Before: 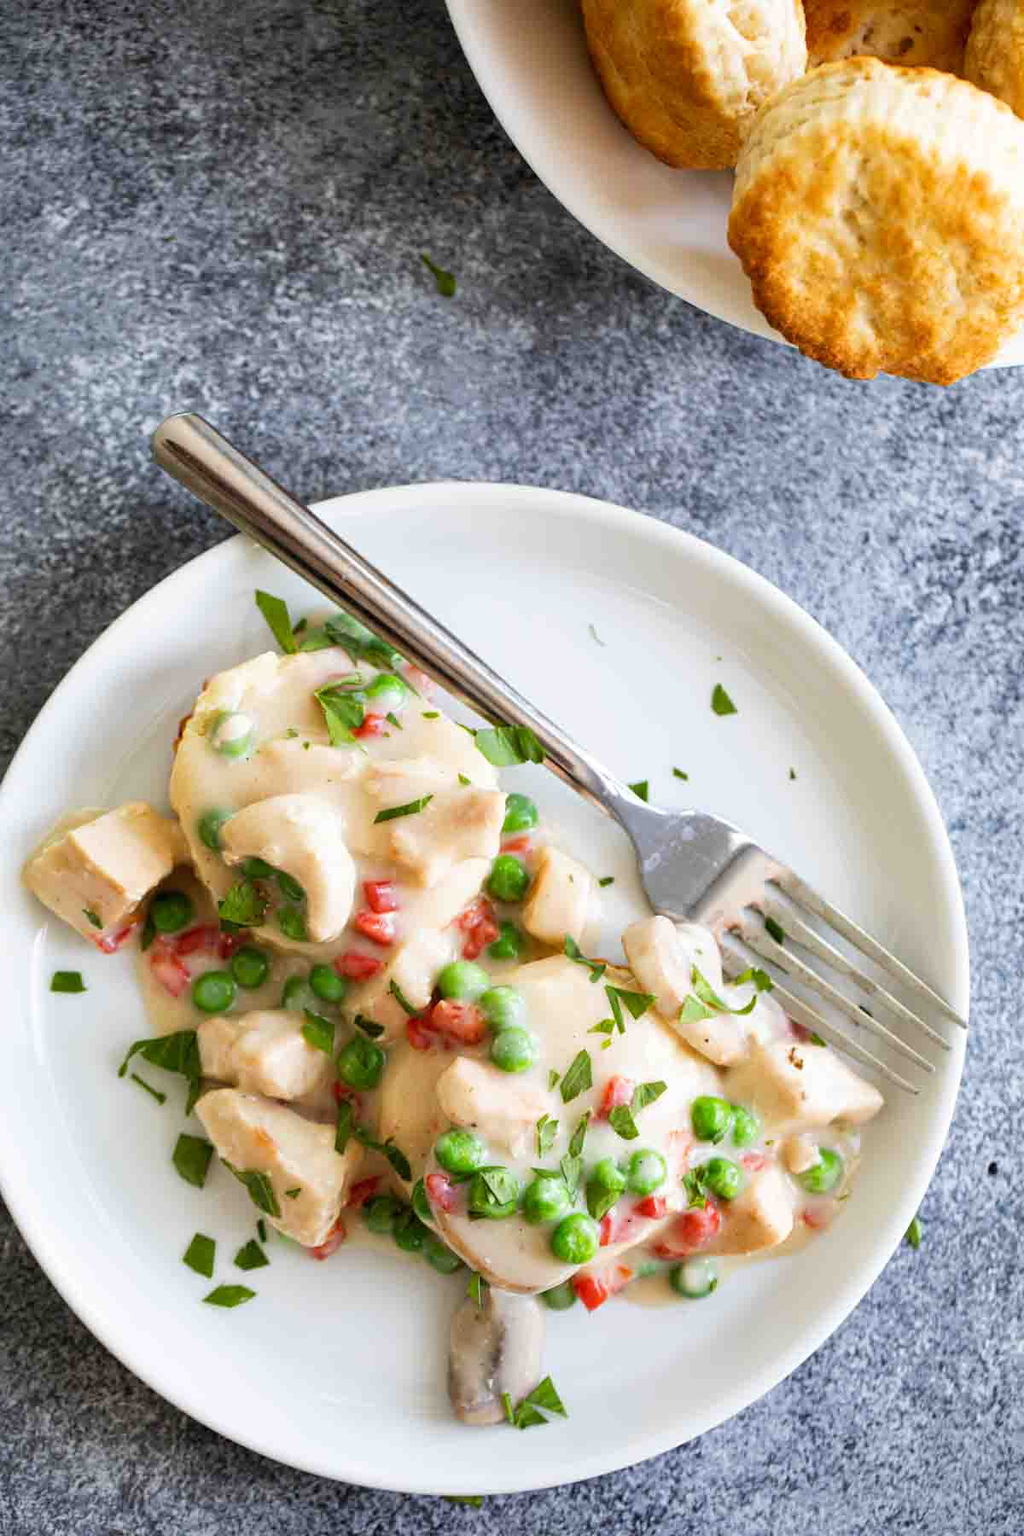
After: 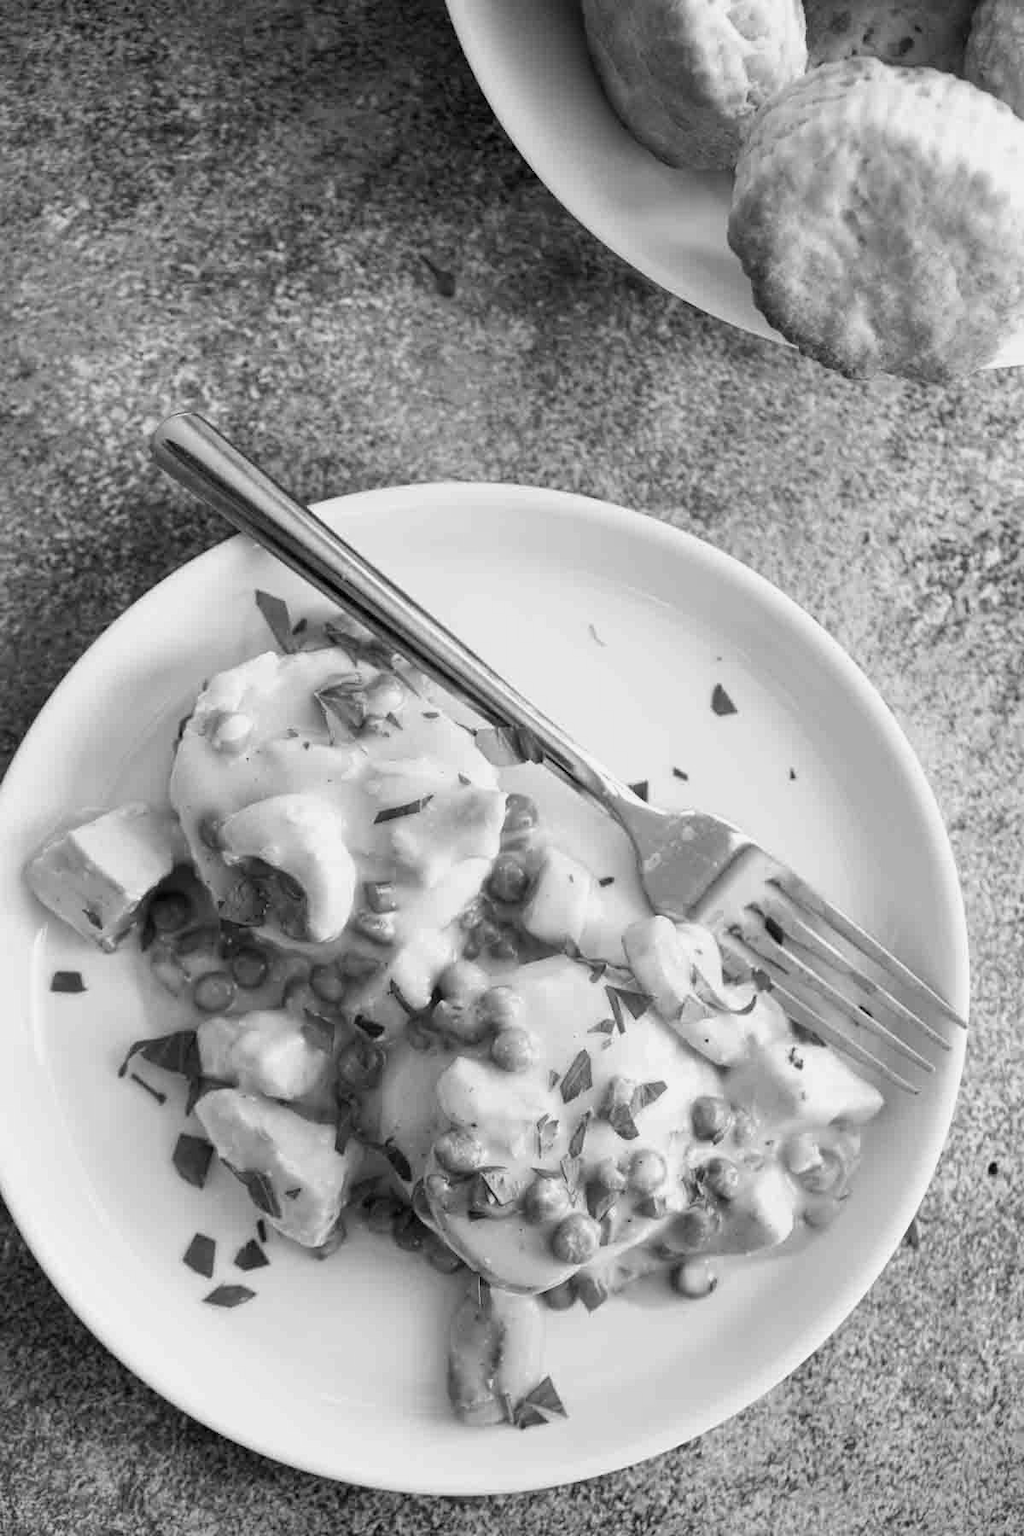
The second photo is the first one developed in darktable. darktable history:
color calibration: output gray [0.267, 0.423, 0.267, 0], x 0.34, y 0.355, temperature 5178.32 K
